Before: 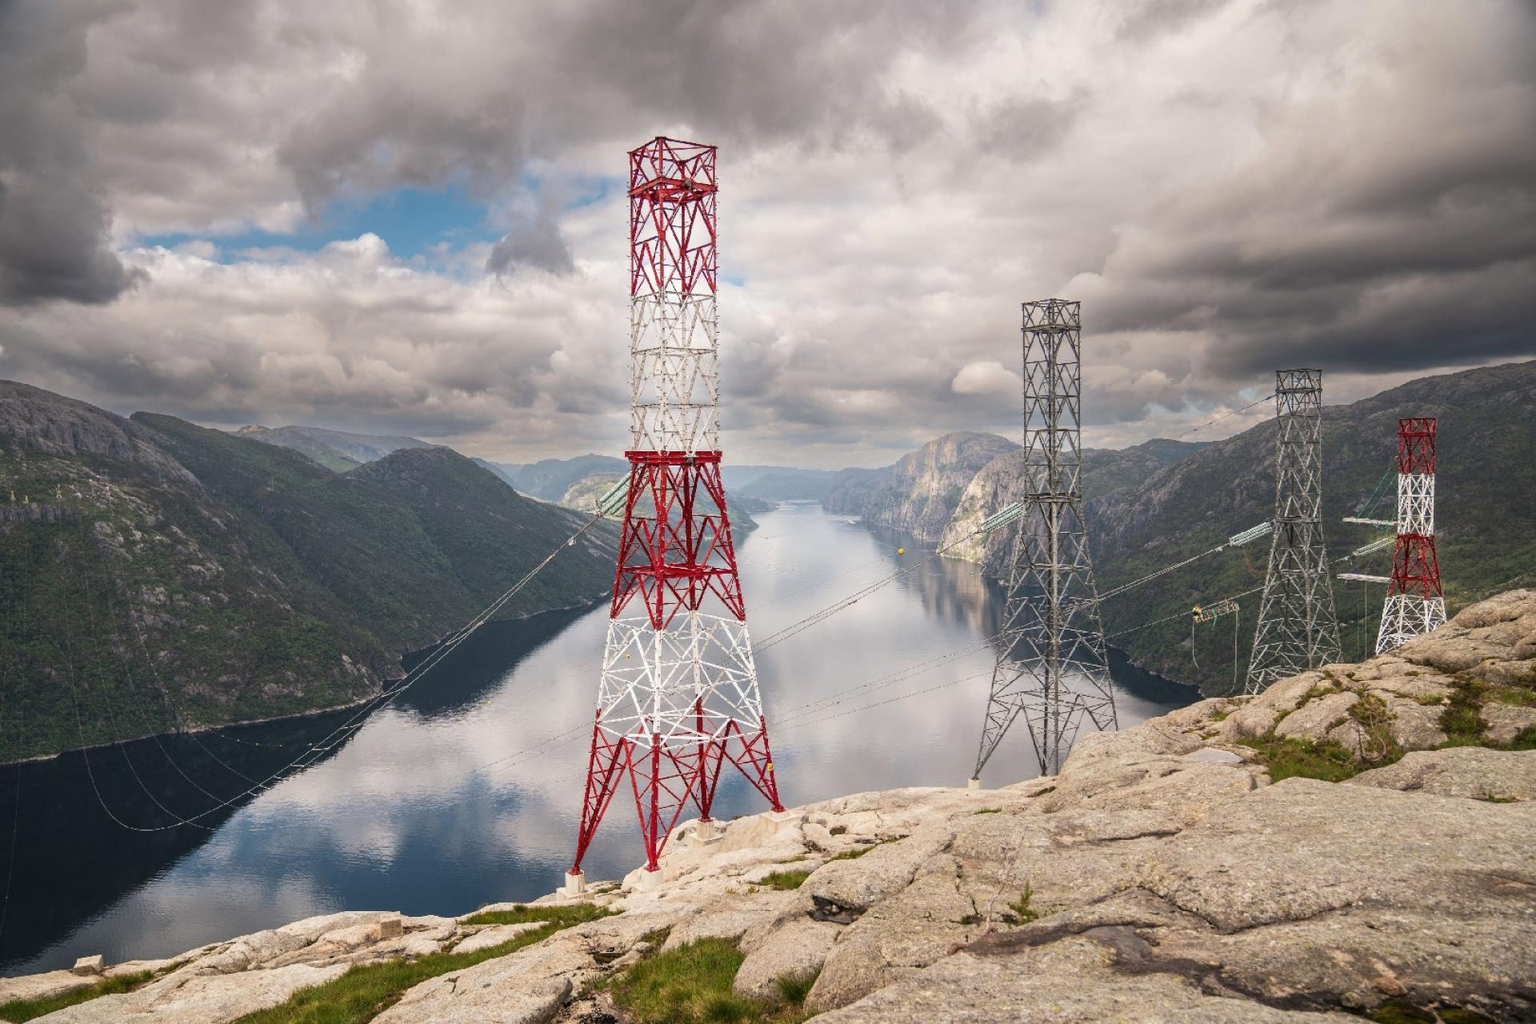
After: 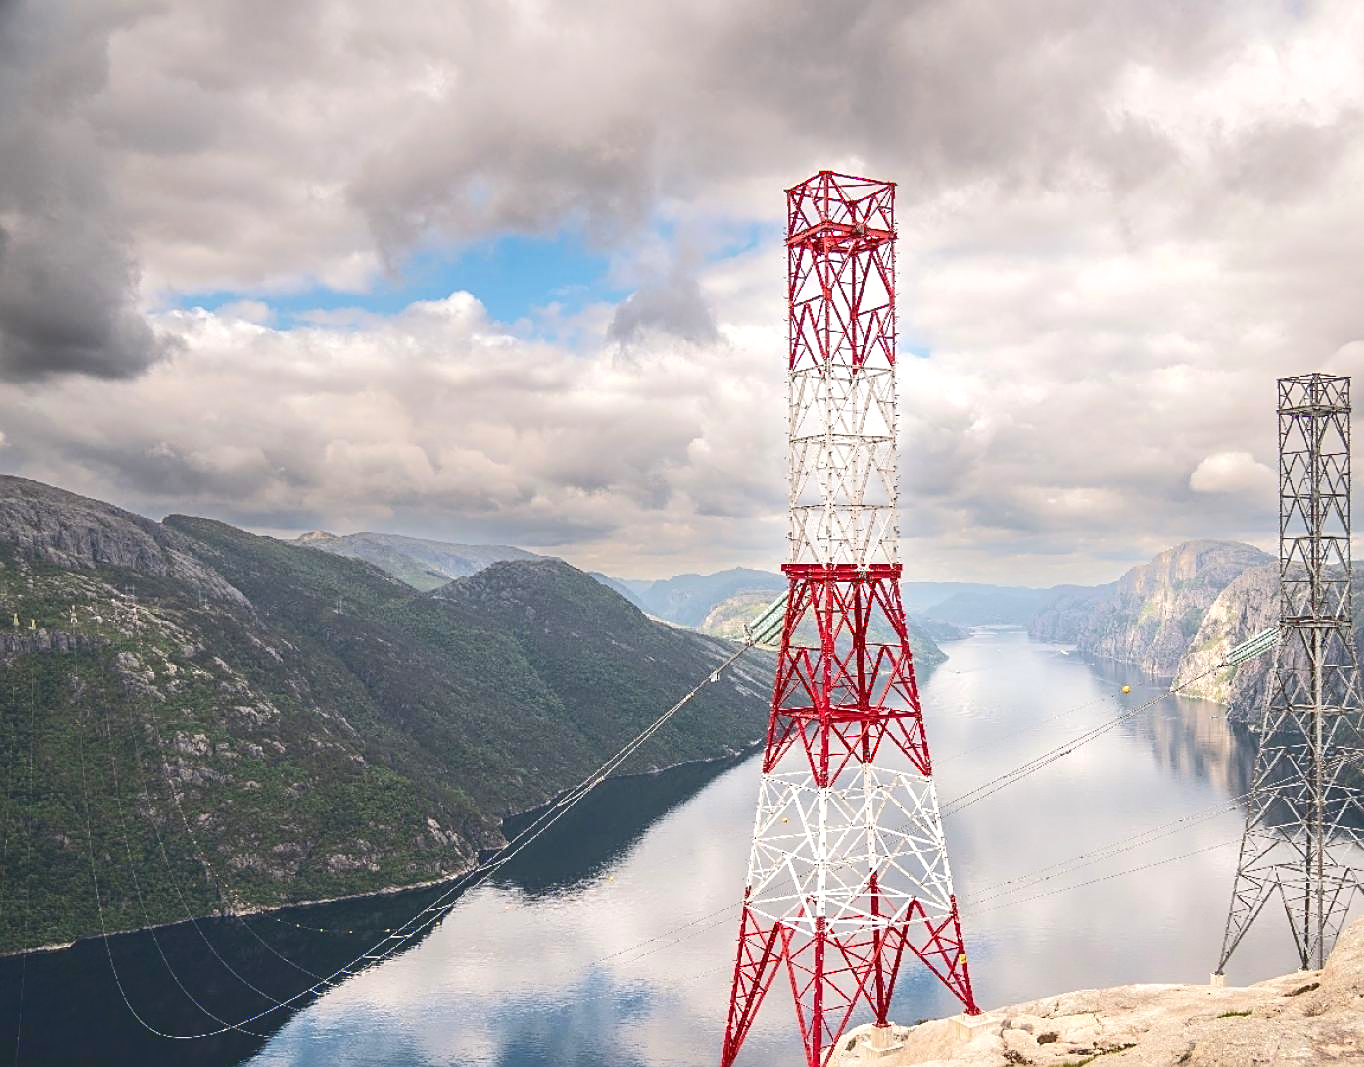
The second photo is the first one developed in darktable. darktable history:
tone curve: curves: ch0 [(0, 0) (0.003, 0.126) (0.011, 0.129) (0.025, 0.129) (0.044, 0.136) (0.069, 0.145) (0.1, 0.162) (0.136, 0.182) (0.177, 0.211) (0.224, 0.254) (0.277, 0.307) (0.335, 0.366) (0.399, 0.441) (0.468, 0.533) (0.543, 0.624) (0.623, 0.702) (0.709, 0.774) (0.801, 0.835) (0.898, 0.904) (1, 1)], color space Lab, linked channels, preserve colors none
tone equalizer: on, module defaults
sharpen: on, module defaults
exposure: exposure 0.372 EV, compensate exposure bias true, compensate highlight preservation false
crop: right 28.913%, bottom 16.591%
